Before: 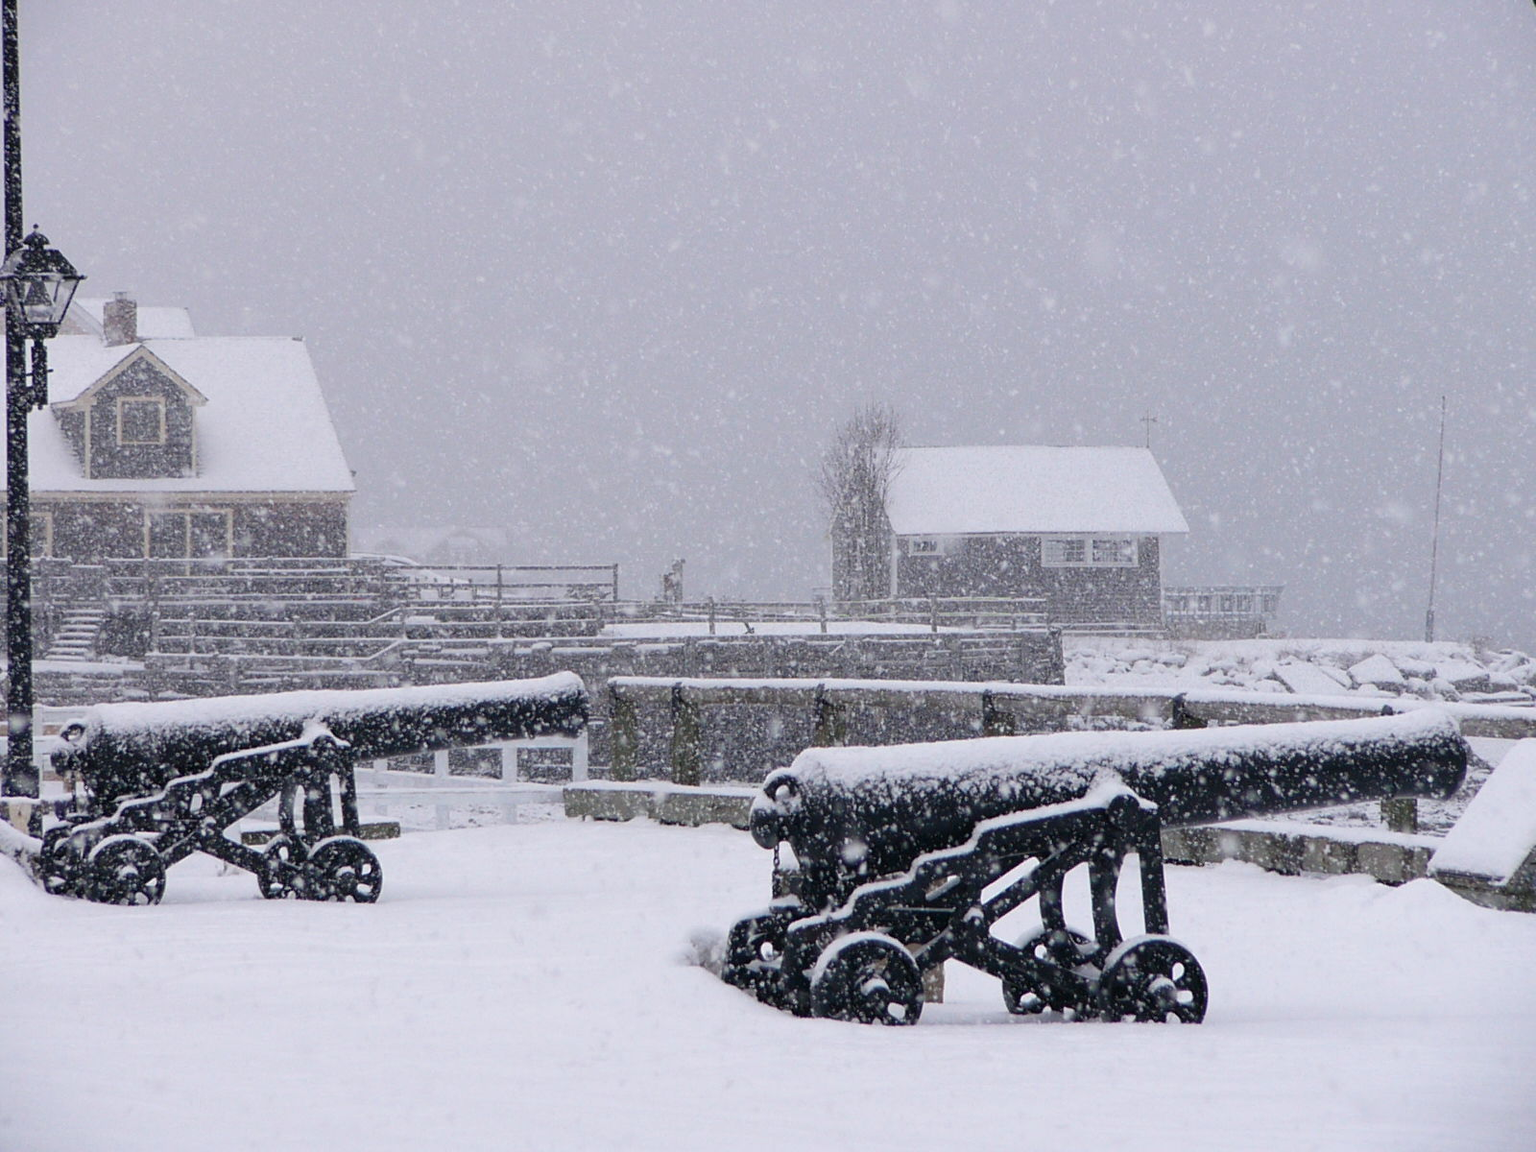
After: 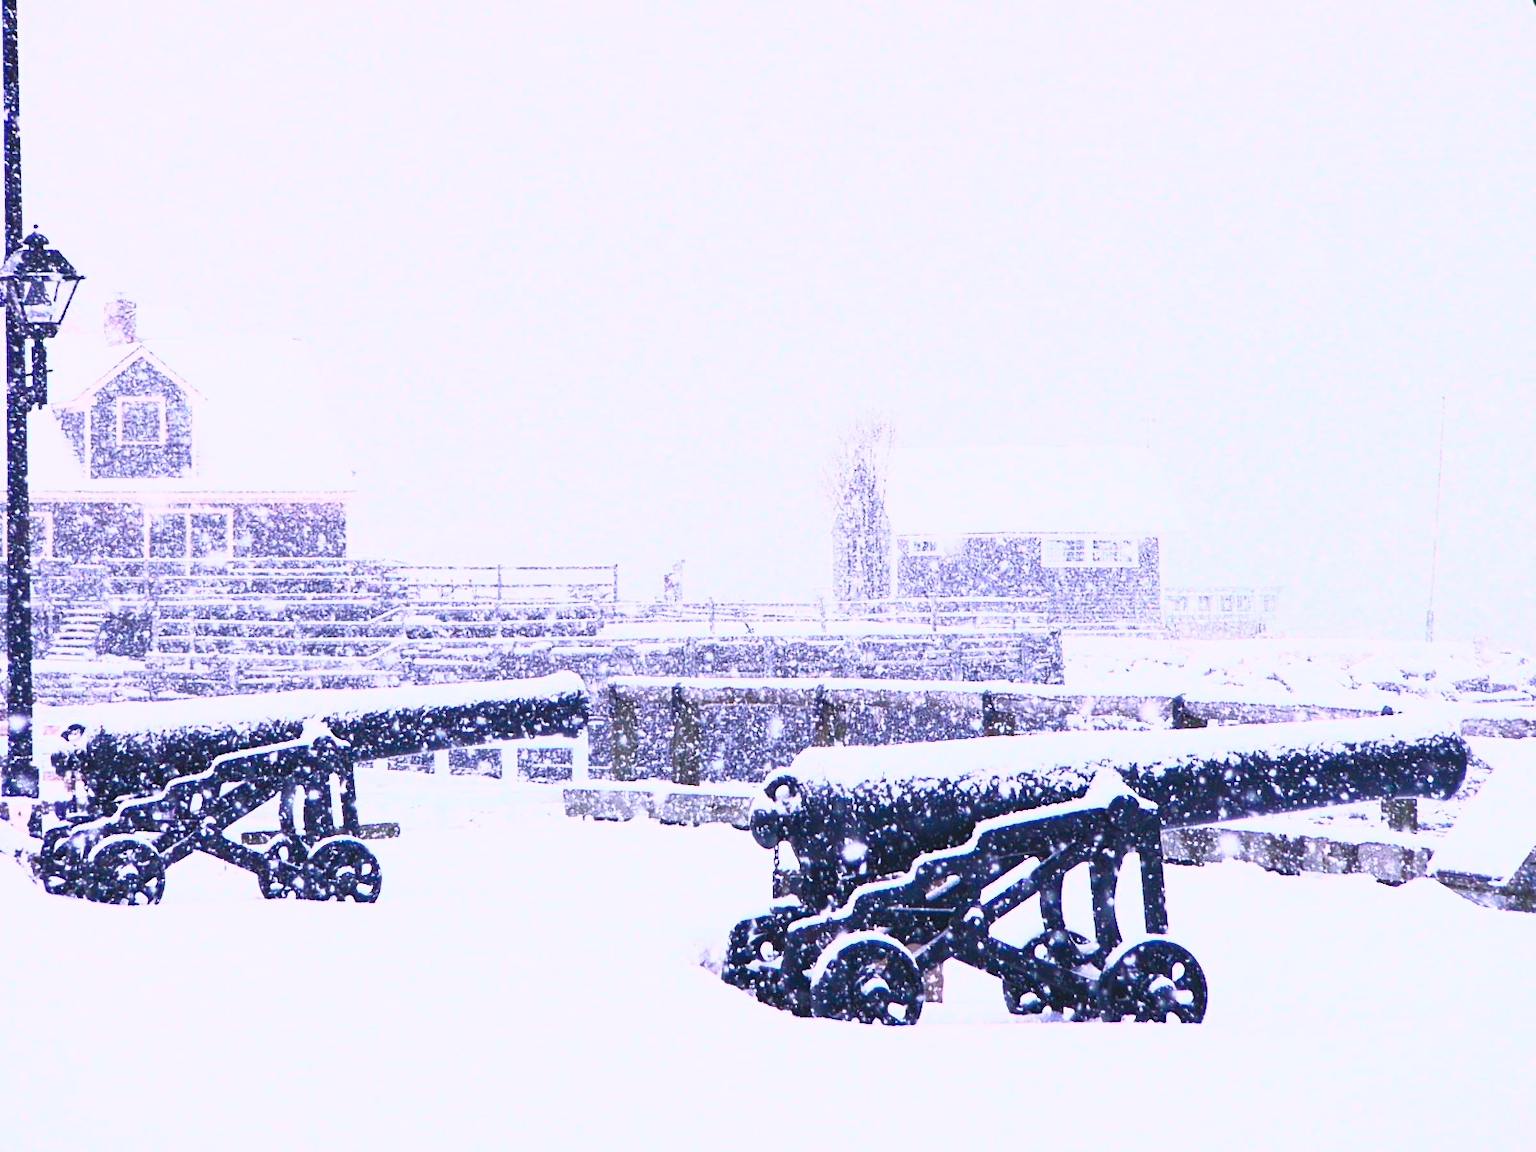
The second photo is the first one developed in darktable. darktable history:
contrast brightness saturation: contrast 1, brightness 1, saturation 1
color calibration: output R [1.063, -0.012, -0.003, 0], output B [-0.079, 0.047, 1, 0], illuminant custom, x 0.389, y 0.387, temperature 3838.64 K
color correction: highlights a* 3.12, highlights b* -1.55, shadows a* -0.101, shadows b* 2.52, saturation 0.98
